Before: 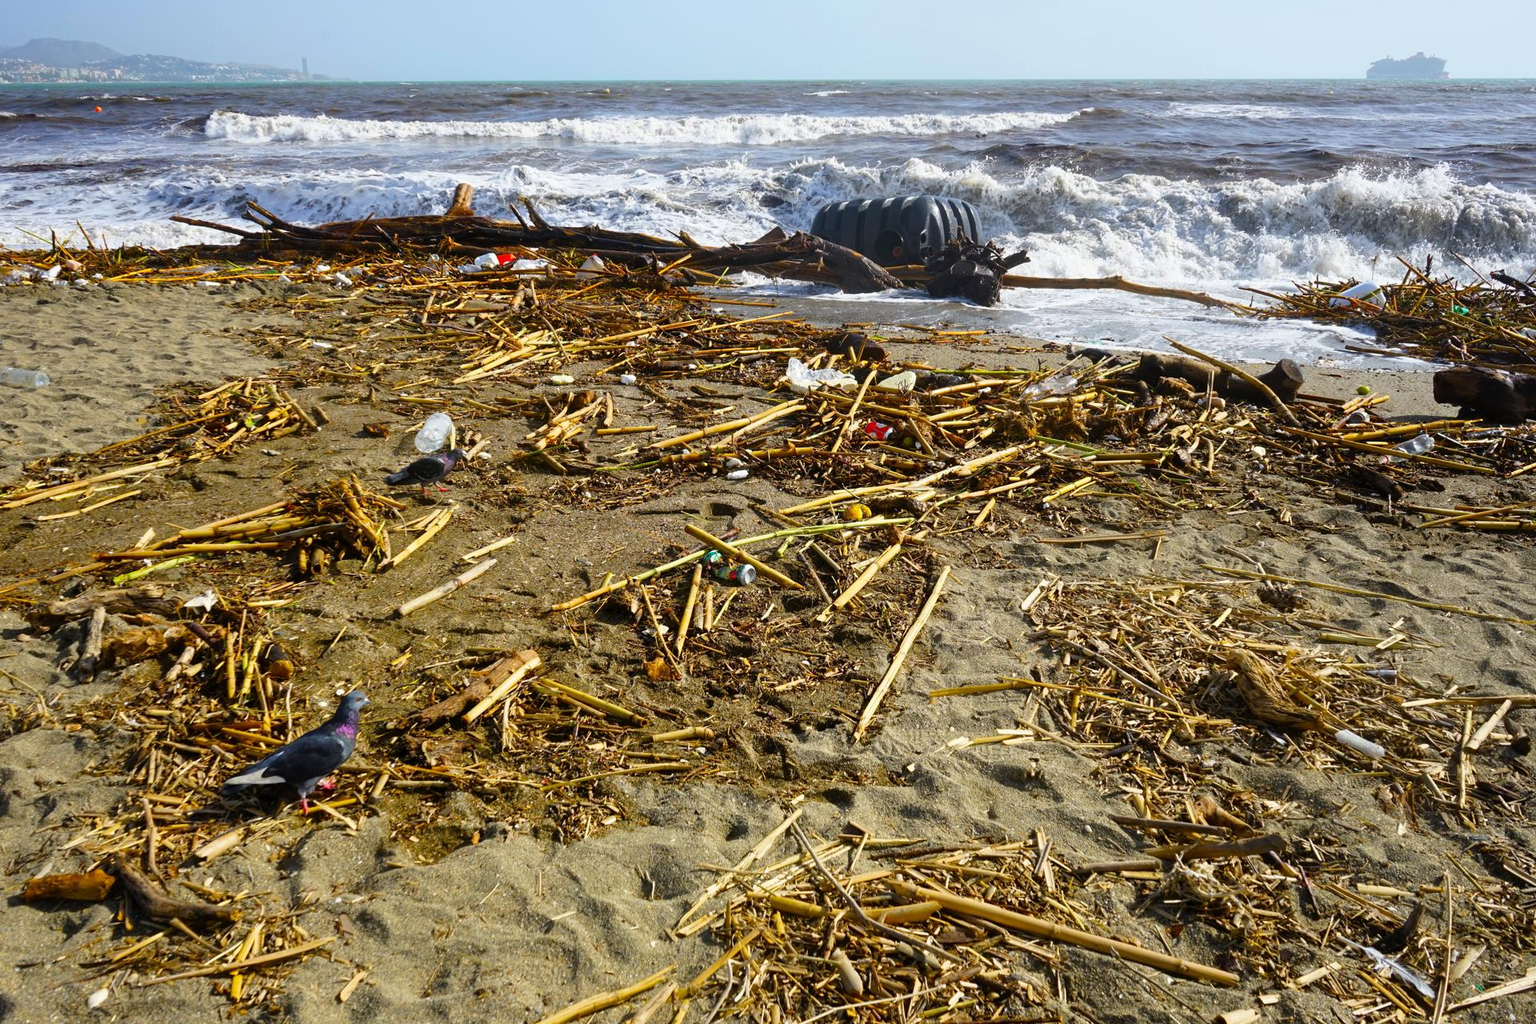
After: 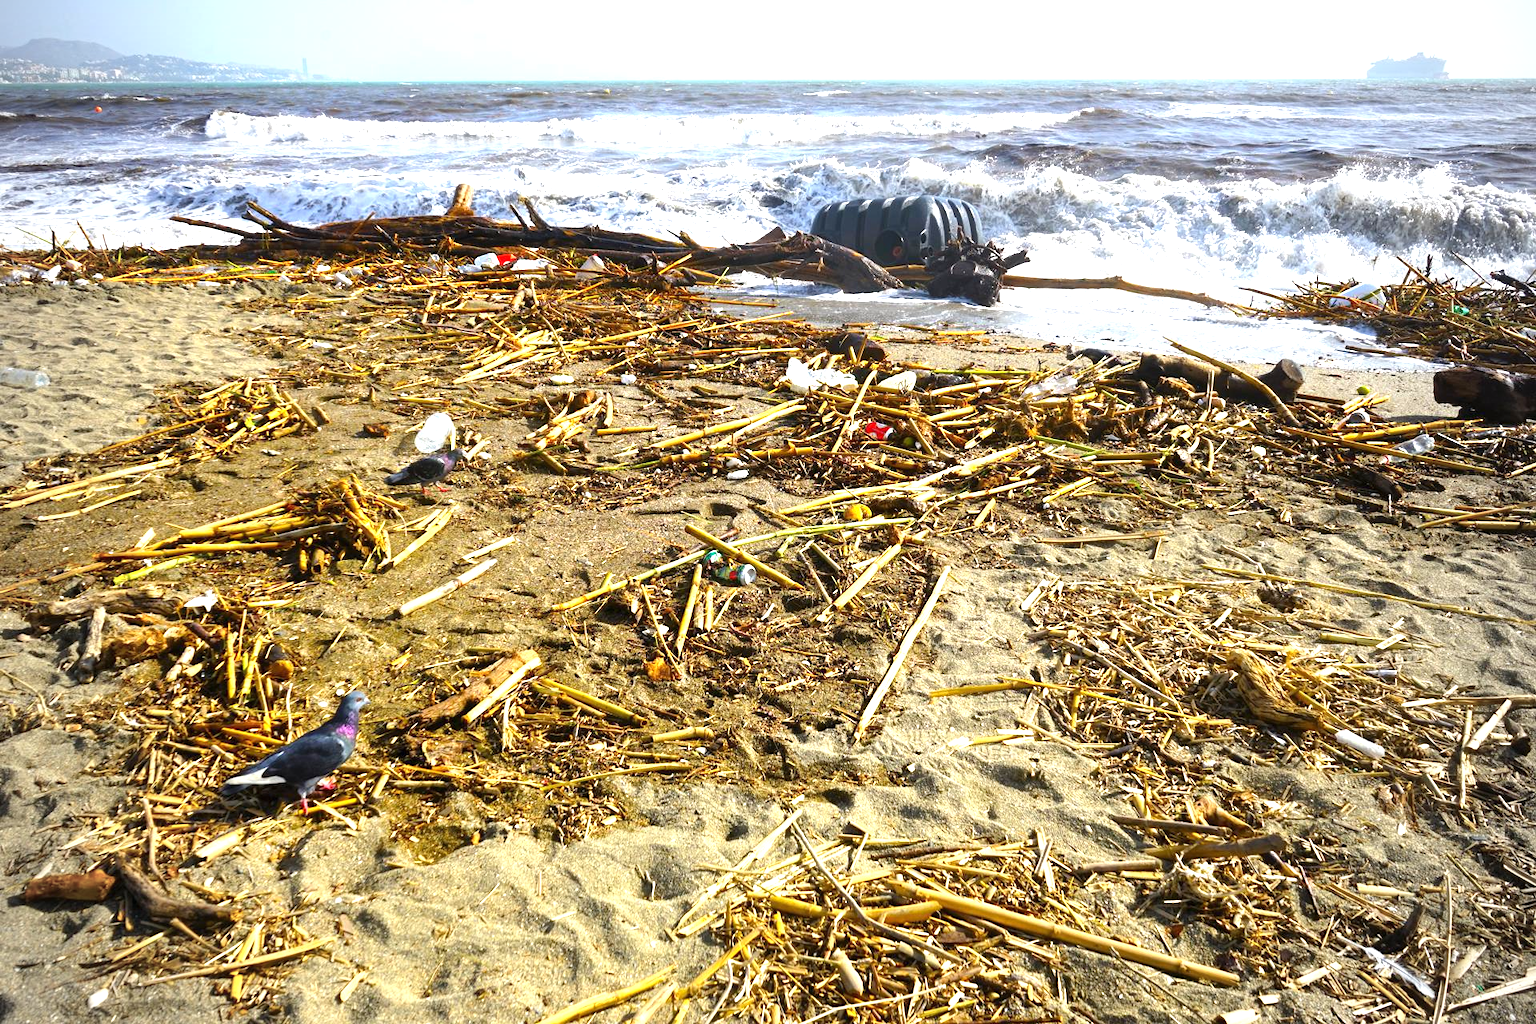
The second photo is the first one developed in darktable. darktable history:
vignetting: on, module defaults
exposure: black level correction 0, exposure 1.102 EV, compensate exposure bias true, compensate highlight preservation false
